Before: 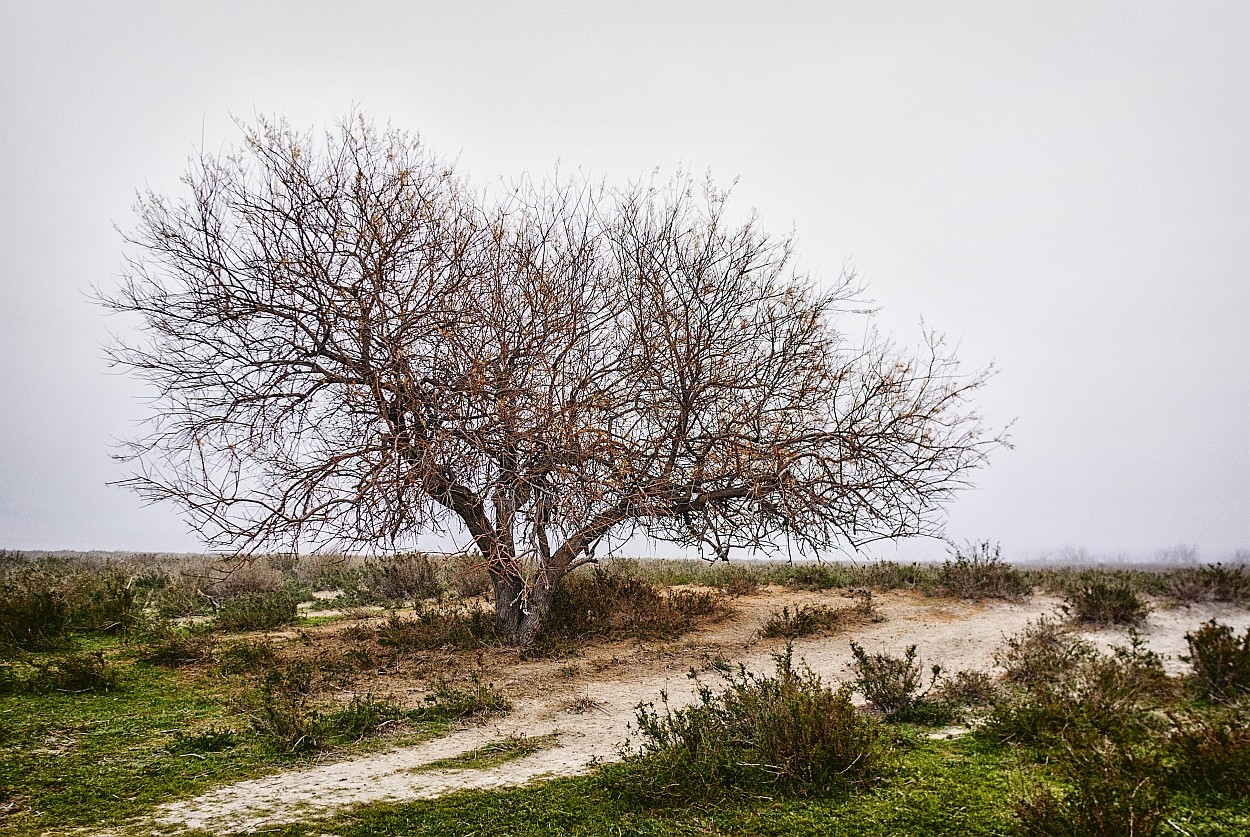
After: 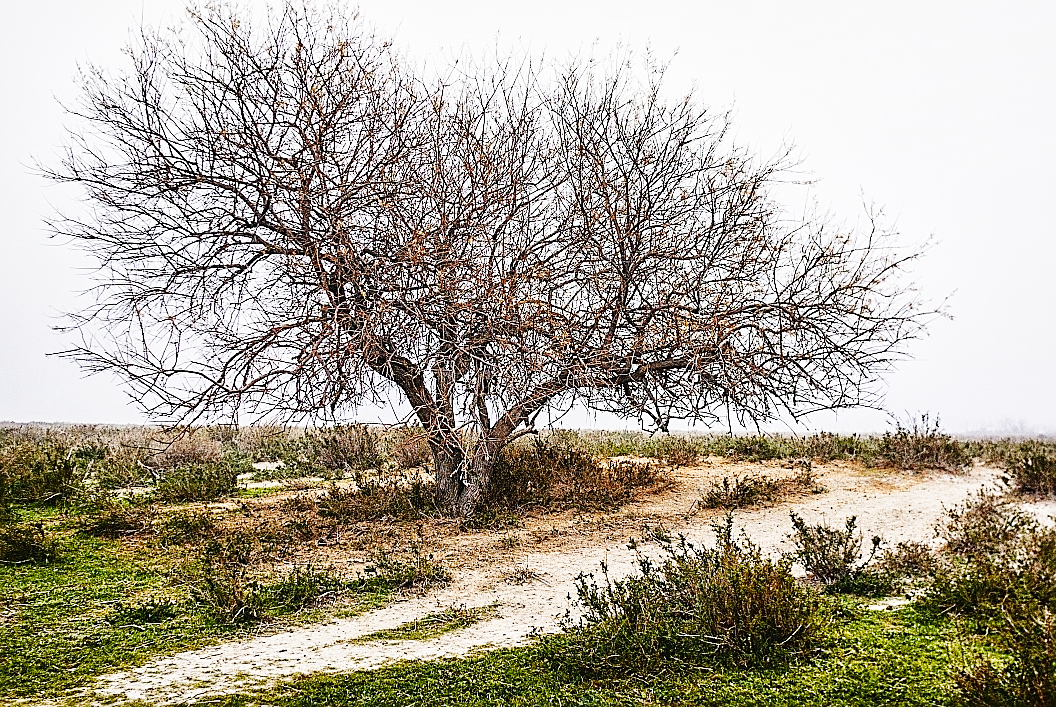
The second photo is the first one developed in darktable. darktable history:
crop and rotate: left 4.842%, top 15.51%, right 10.668%
sharpen: on, module defaults
base curve: curves: ch0 [(0, 0) (0.028, 0.03) (0.121, 0.232) (0.46, 0.748) (0.859, 0.968) (1, 1)], preserve colors none
